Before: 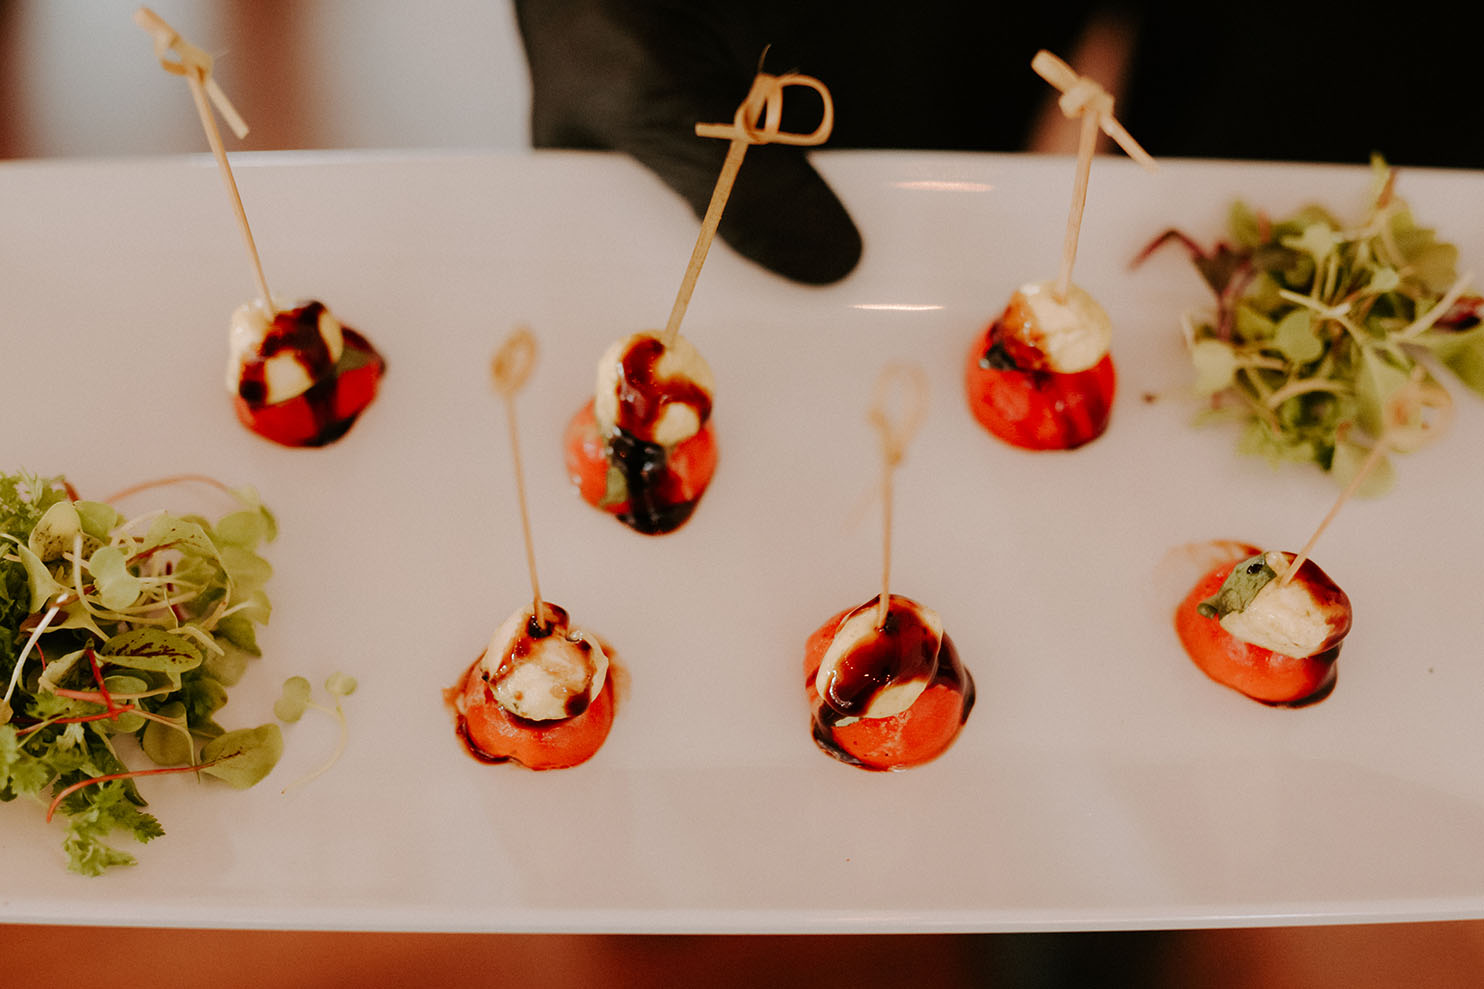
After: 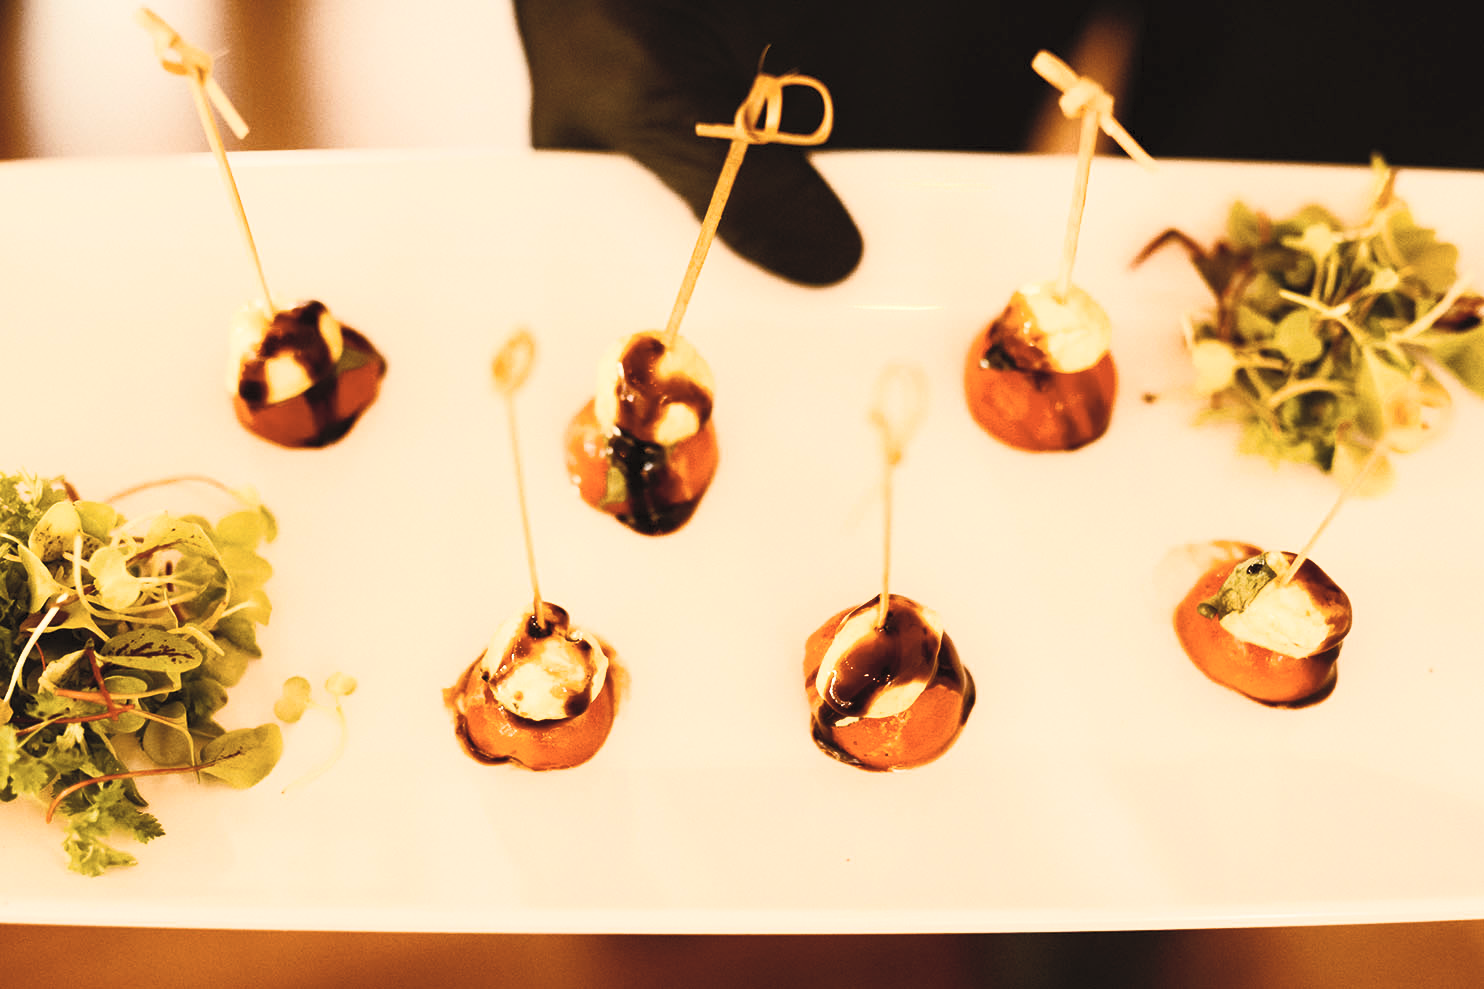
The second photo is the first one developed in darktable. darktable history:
contrast brightness saturation: contrast 0.424, brightness 0.551, saturation -0.184
color balance rgb: power › luminance 9.843%, power › chroma 2.829%, power › hue 56.86°, perceptual saturation grading › global saturation 17.398%, perceptual brilliance grading › highlights 16.333%, perceptual brilliance grading › shadows -14.555%, saturation formula JzAzBz (2021)
